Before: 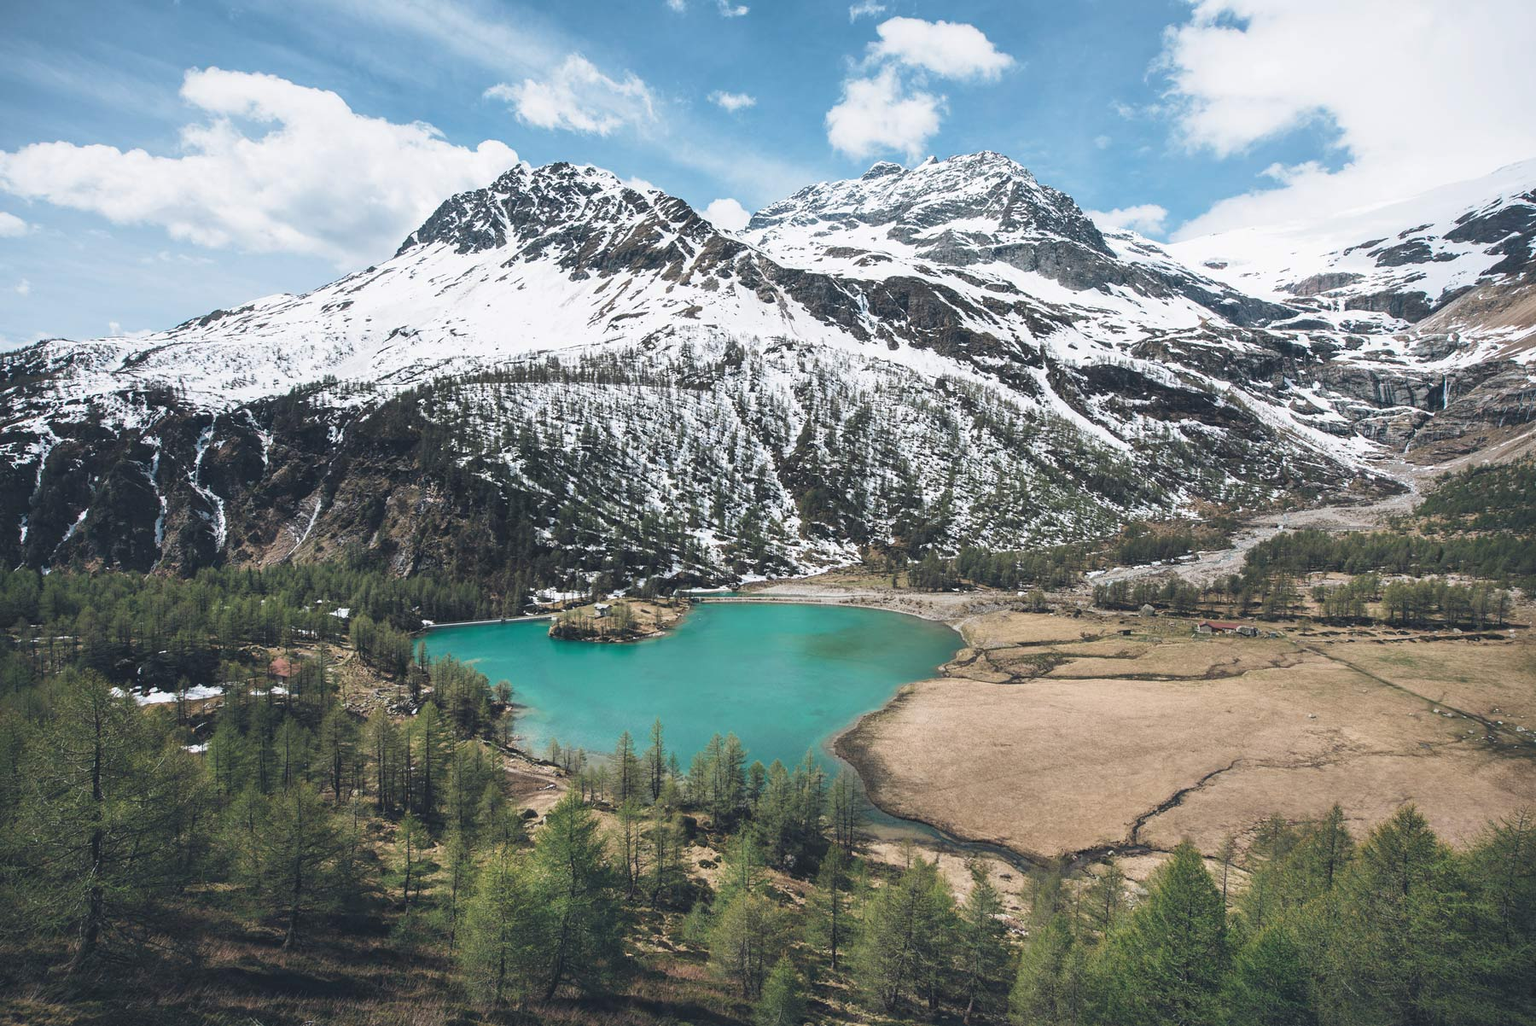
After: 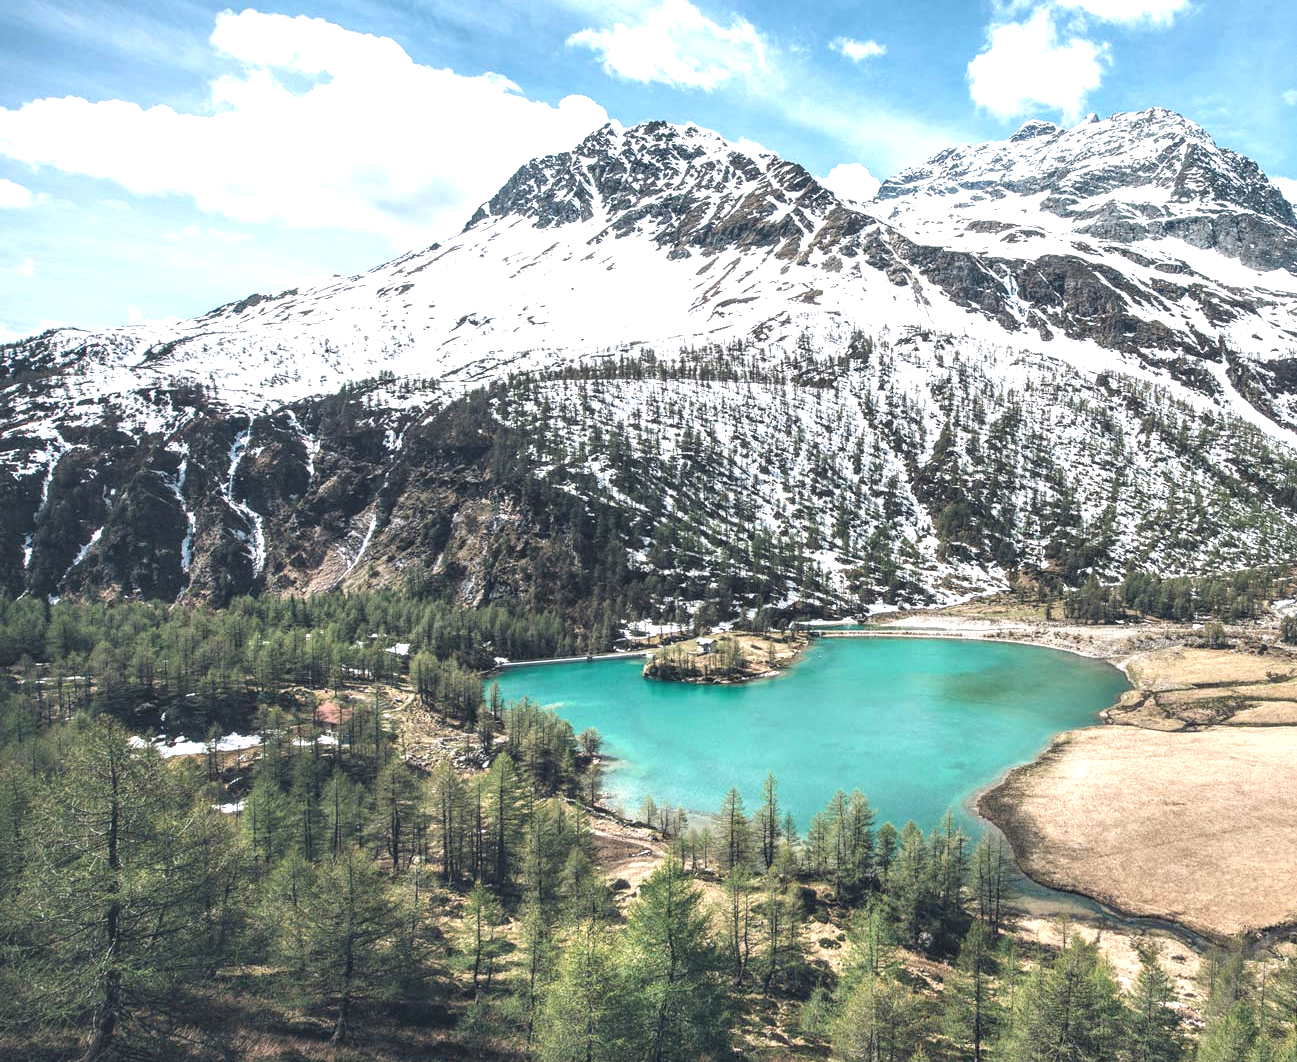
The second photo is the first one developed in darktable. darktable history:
local contrast: detail 140%
crop: top 5.802%, right 27.907%, bottom 5.781%
exposure: black level correction 0, exposure 0.691 EV, compensate highlight preservation false
